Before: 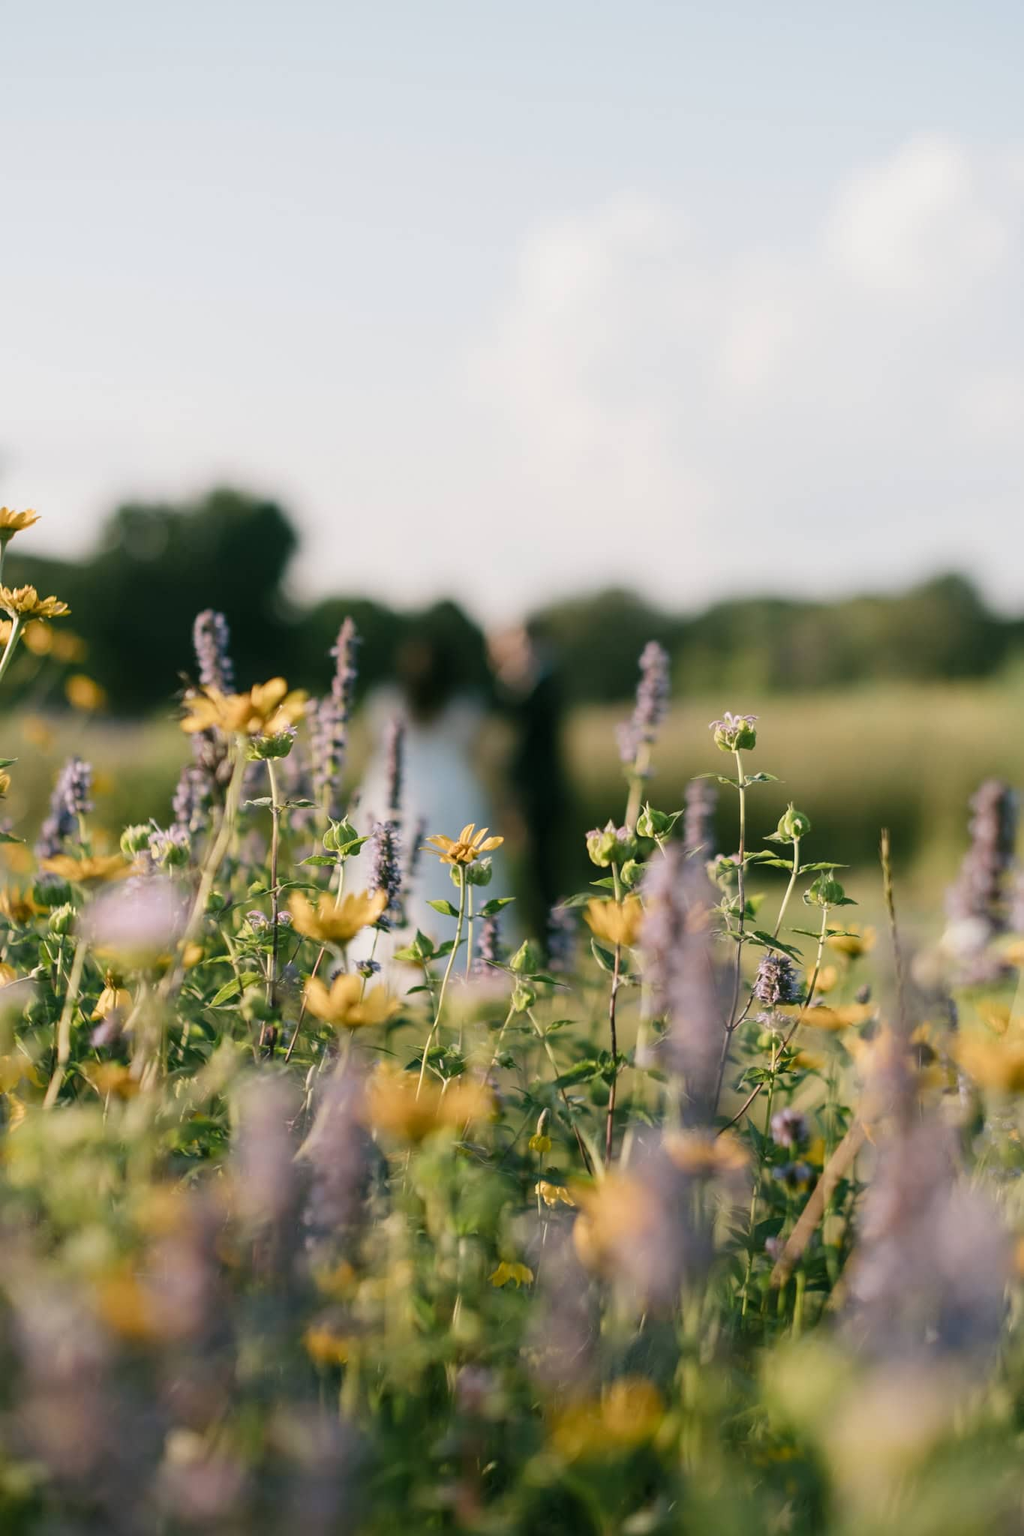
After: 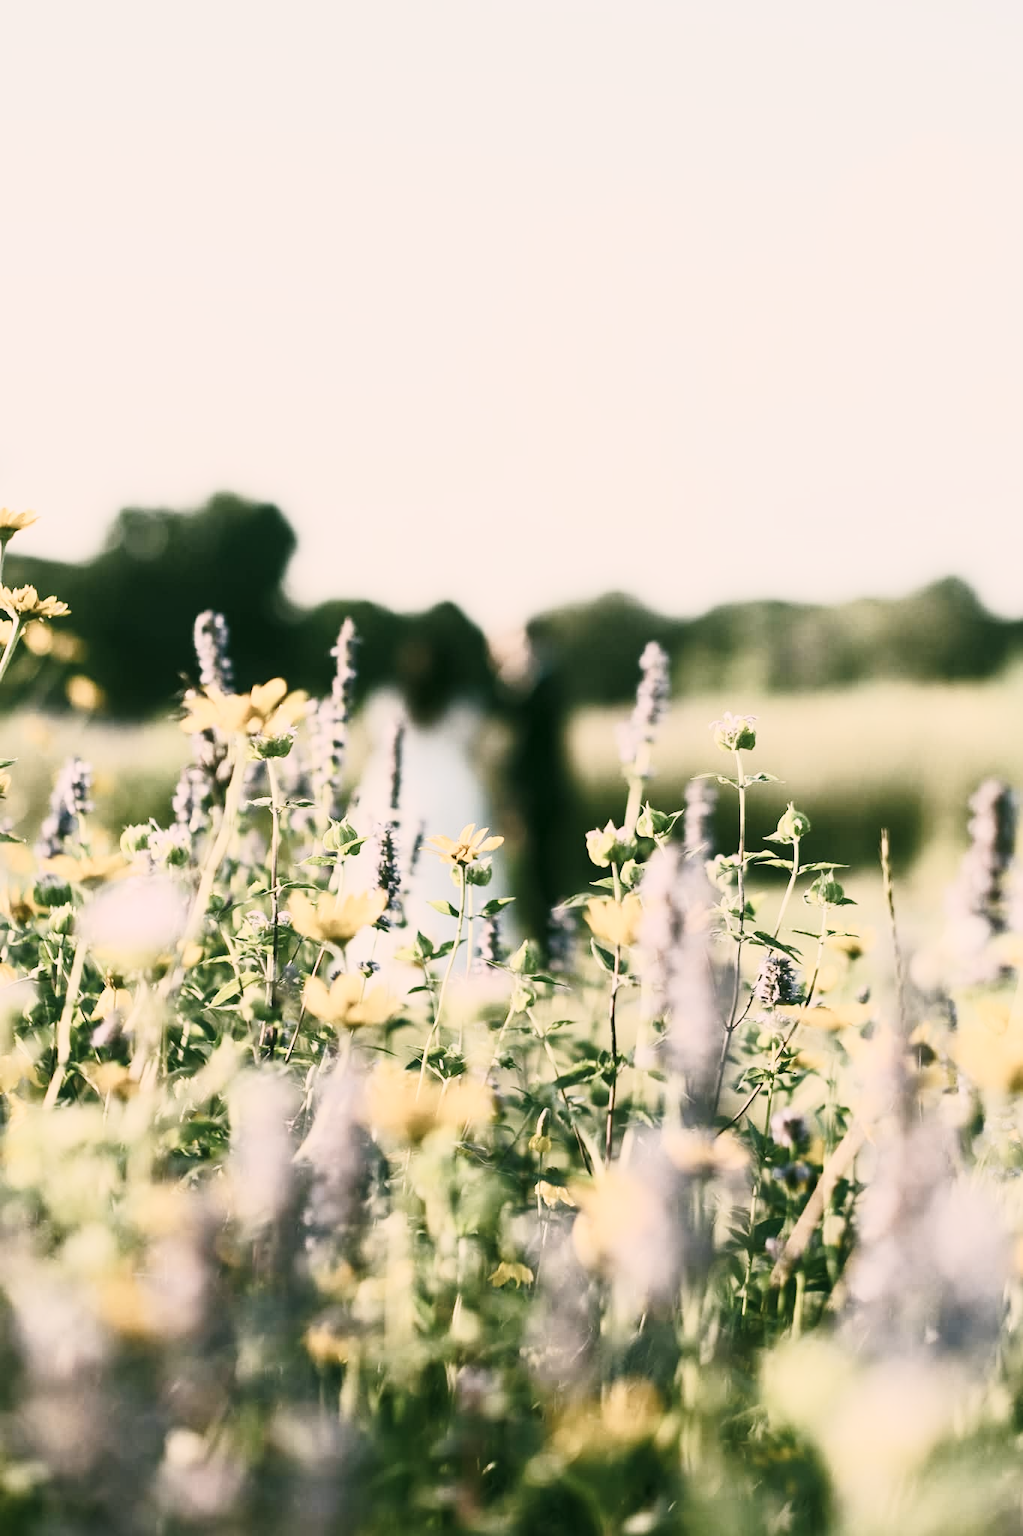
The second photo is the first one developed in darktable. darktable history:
contrast brightness saturation: contrast 0.559, brightness 0.577, saturation -0.329
color correction: highlights a* 4.09, highlights b* 4.98, shadows a* -7.42, shadows b* 4.75
tone curve: curves: ch0 [(0, 0) (0.087, 0.054) (0.281, 0.245) (0.506, 0.526) (0.8, 0.824) (0.994, 0.955)]; ch1 [(0, 0) (0.27, 0.195) (0.406, 0.435) (0.452, 0.474) (0.495, 0.5) (0.514, 0.508) (0.563, 0.584) (0.654, 0.689) (1, 1)]; ch2 [(0, 0) (0.269, 0.299) (0.459, 0.441) (0.498, 0.499) (0.523, 0.52) (0.551, 0.549) (0.633, 0.625) (0.659, 0.681) (0.718, 0.764) (1, 1)], preserve colors none
tone equalizer: smoothing diameter 2.1%, edges refinement/feathering 15.39, mask exposure compensation -1.57 EV, filter diffusion 5
